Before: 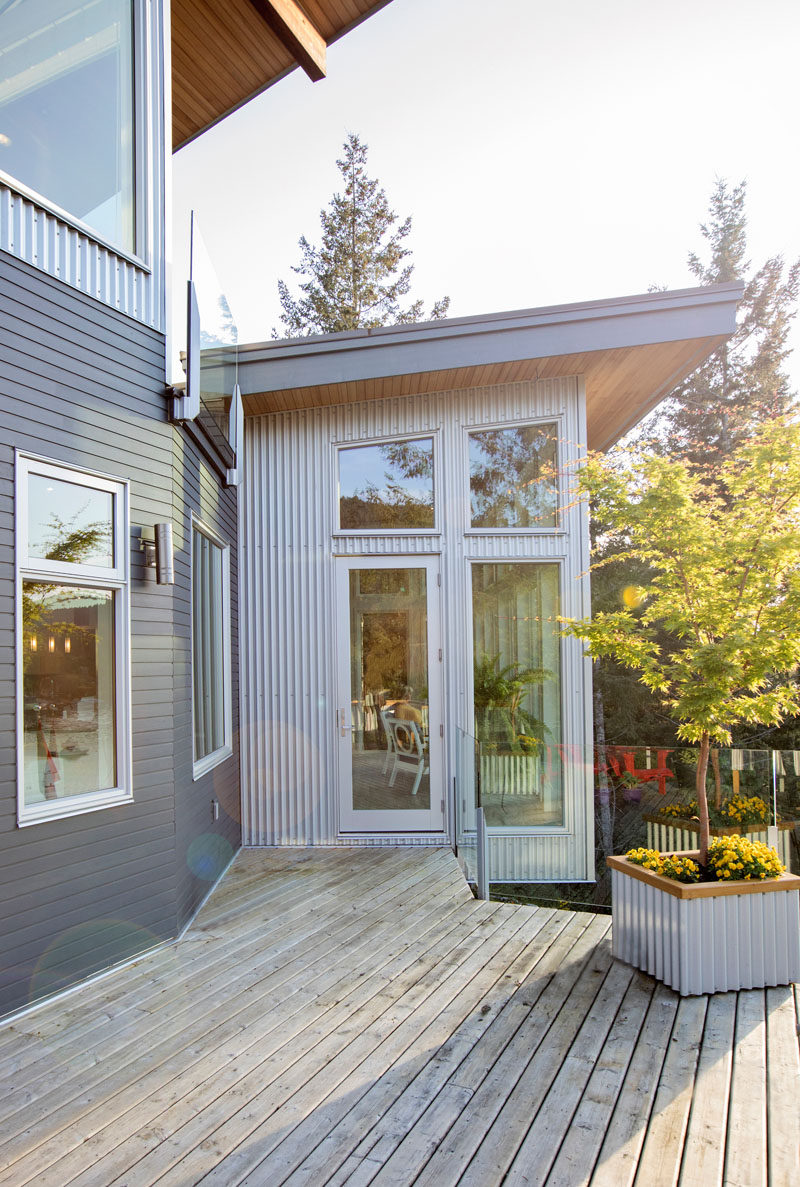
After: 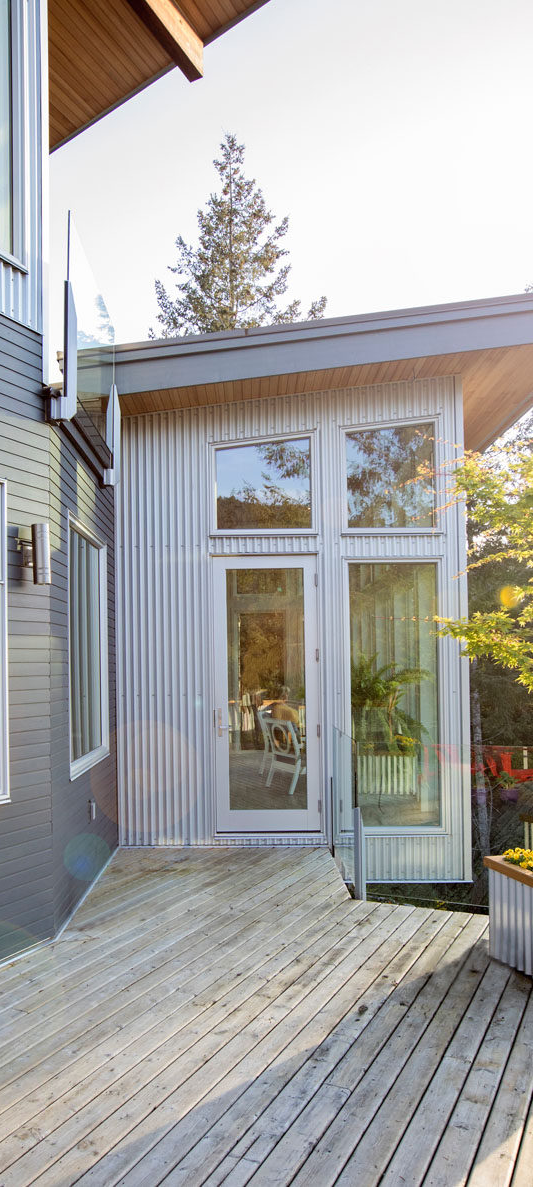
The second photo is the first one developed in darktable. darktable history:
crop: left 15.39%, right 17.883%
